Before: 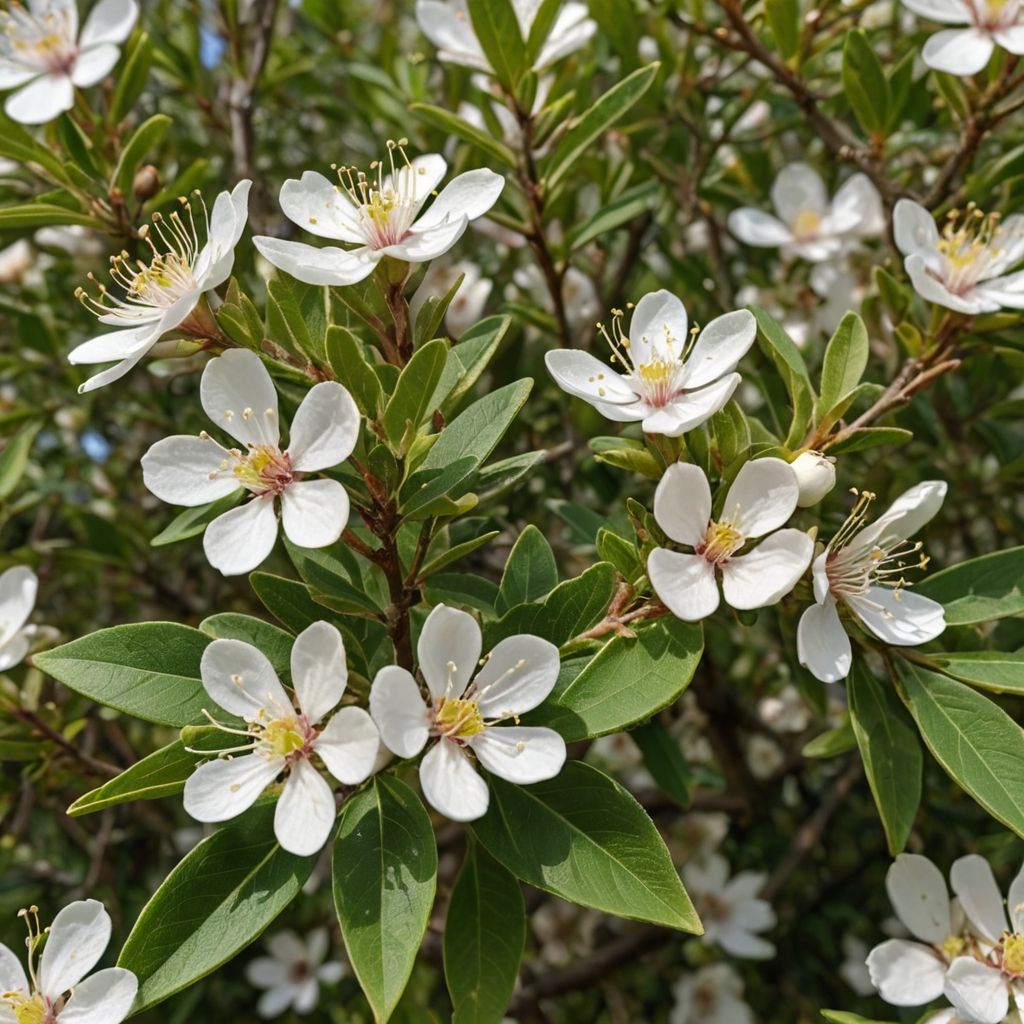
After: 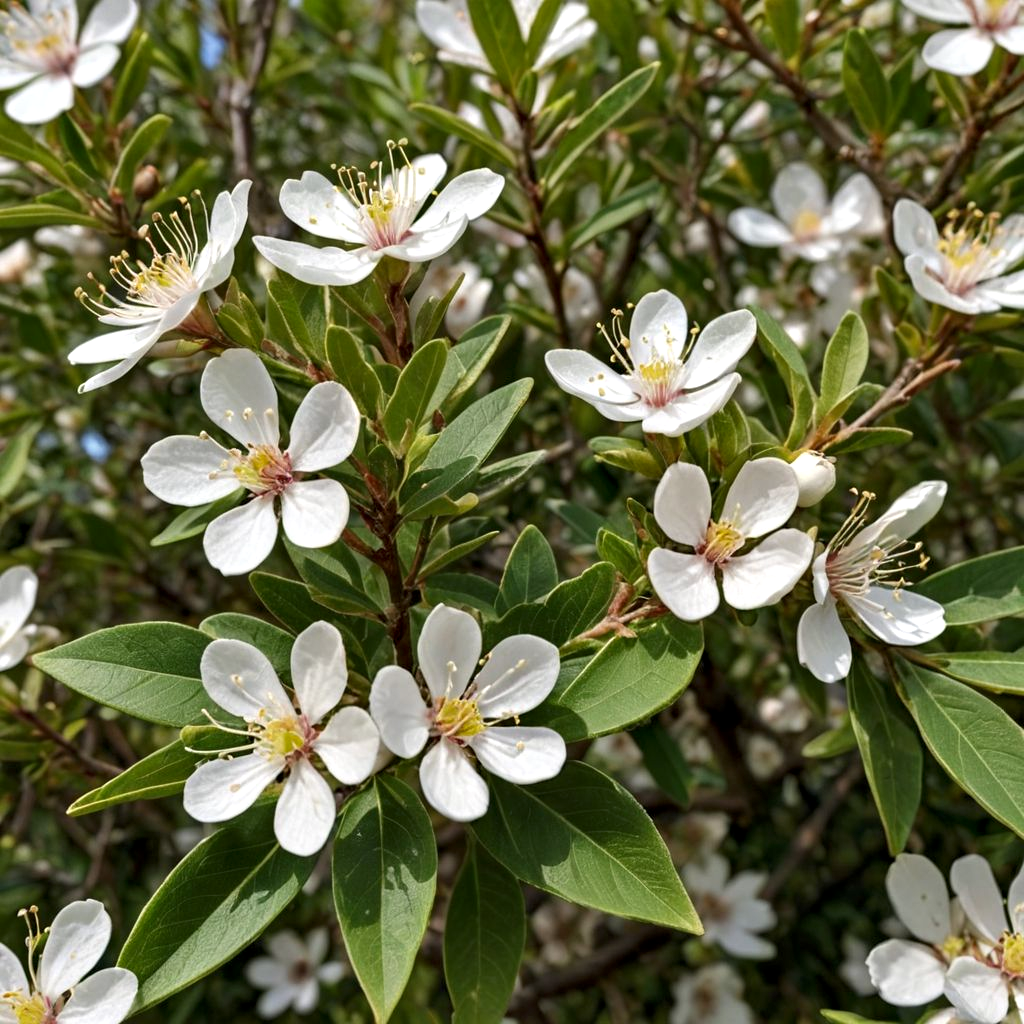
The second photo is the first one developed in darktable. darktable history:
tone equalizer: on, module defaults
contrast equalizer: octaves 7, y [[0.6 ×6], [0.55 ×6], [0 ×6], [0 ×6], [0 ×6]], mix 0.35
